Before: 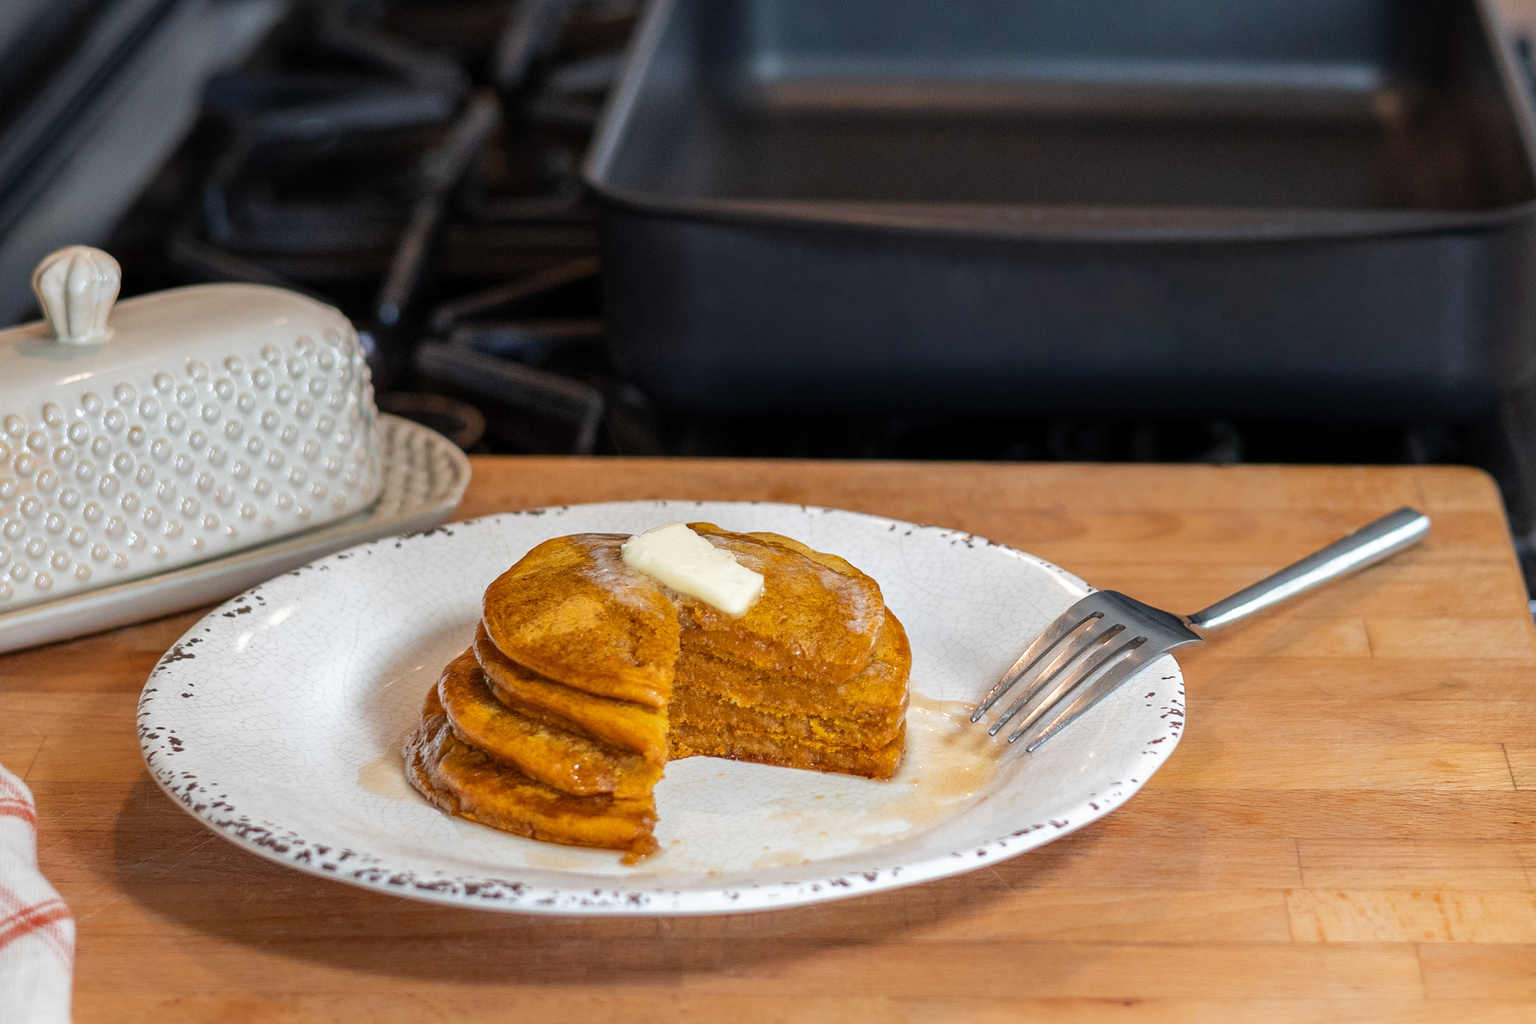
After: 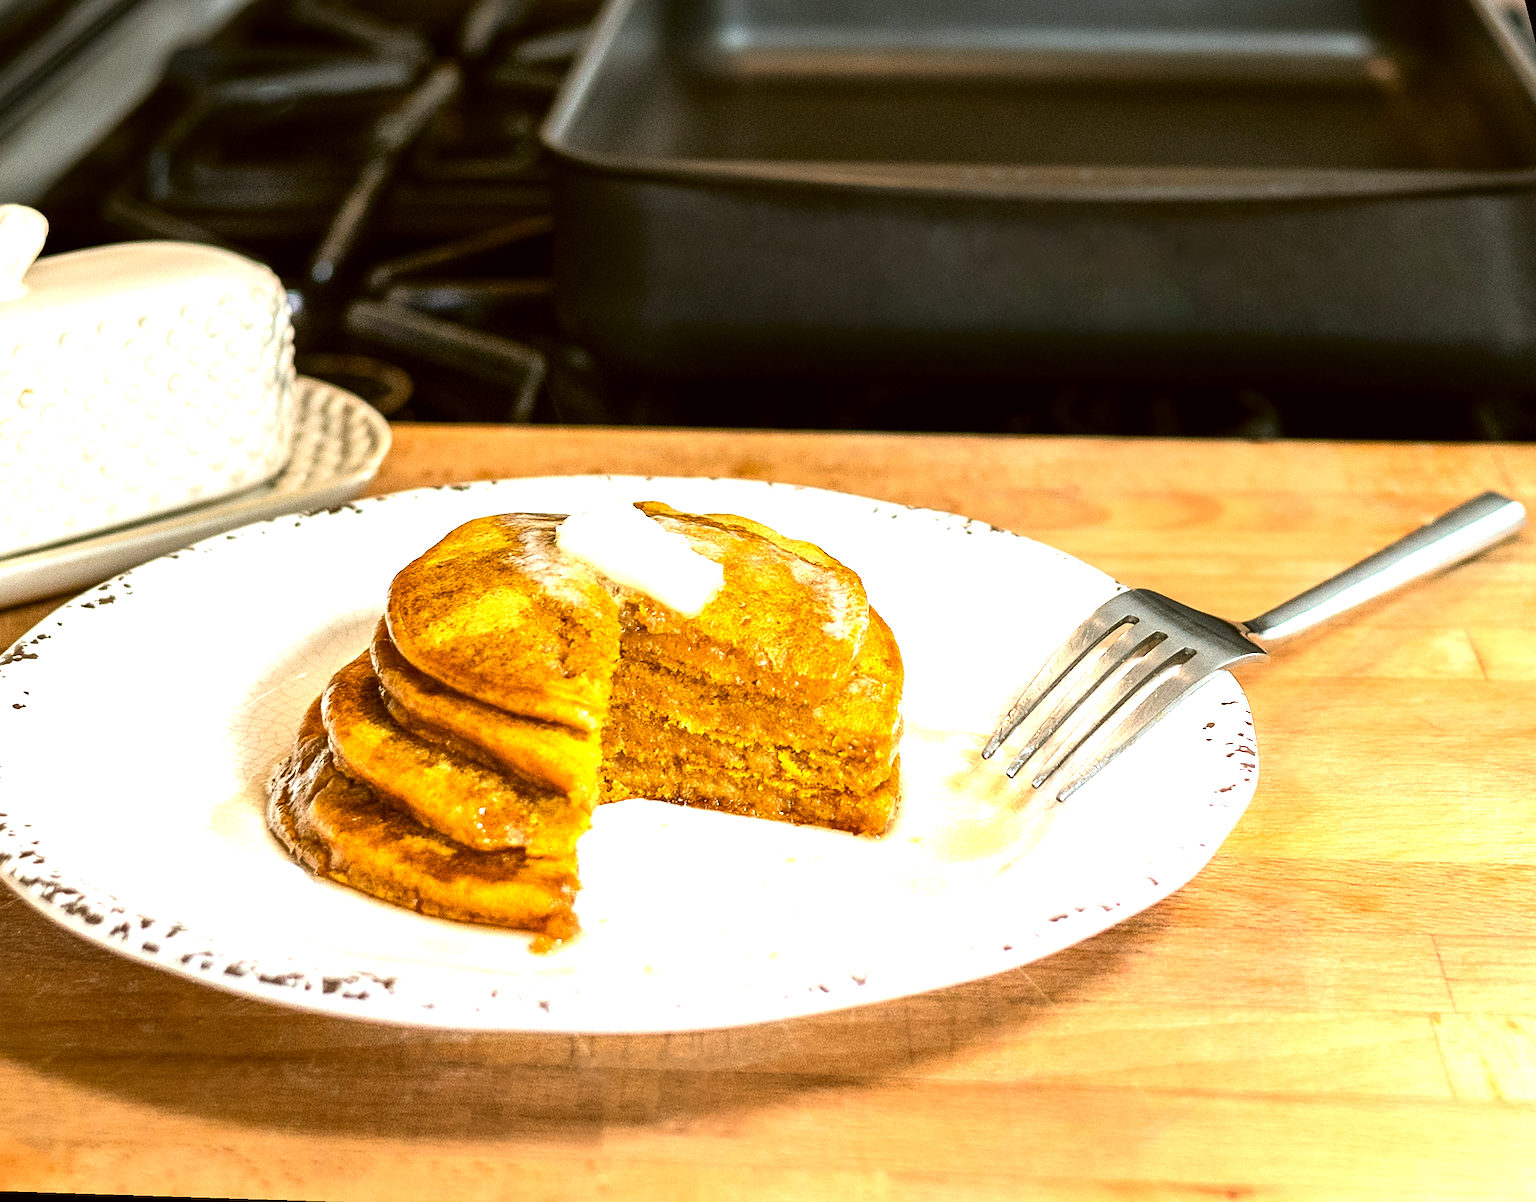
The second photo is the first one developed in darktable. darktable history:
tone equalizer: -8 EV -1.08 EV, -7 EV -1.01 EV, -6 EV -0.867 EV, -5 EV -0.578 EV, -3 EV 0.578 EV, -2 EV 0.867 EV, -1 EV 1.01 EV, +0 EV 1.08 EV, edges refinement/feathering 500, mask exposure compensation -1.57 EV, preserve details no
sharpen: amount 0.2
rotate and perspective: rotation 0.72°, lens shift (vertical) -0.352, lens shift (horizontal) -0.051, crop left 0.152, crop right 0.859, crop top 0.019, crop bottom 0.964
exposure: black level correction 0.001, exposure 0.5 EV, compensate exposure bias true, compensate highlight preservation false
shadows and highlights: shadows 43.06, highlights 6.94
color correction: highlights a* -1.43, highlights b* 10.12, shadows a* 0.395, shadows b* 19.35
